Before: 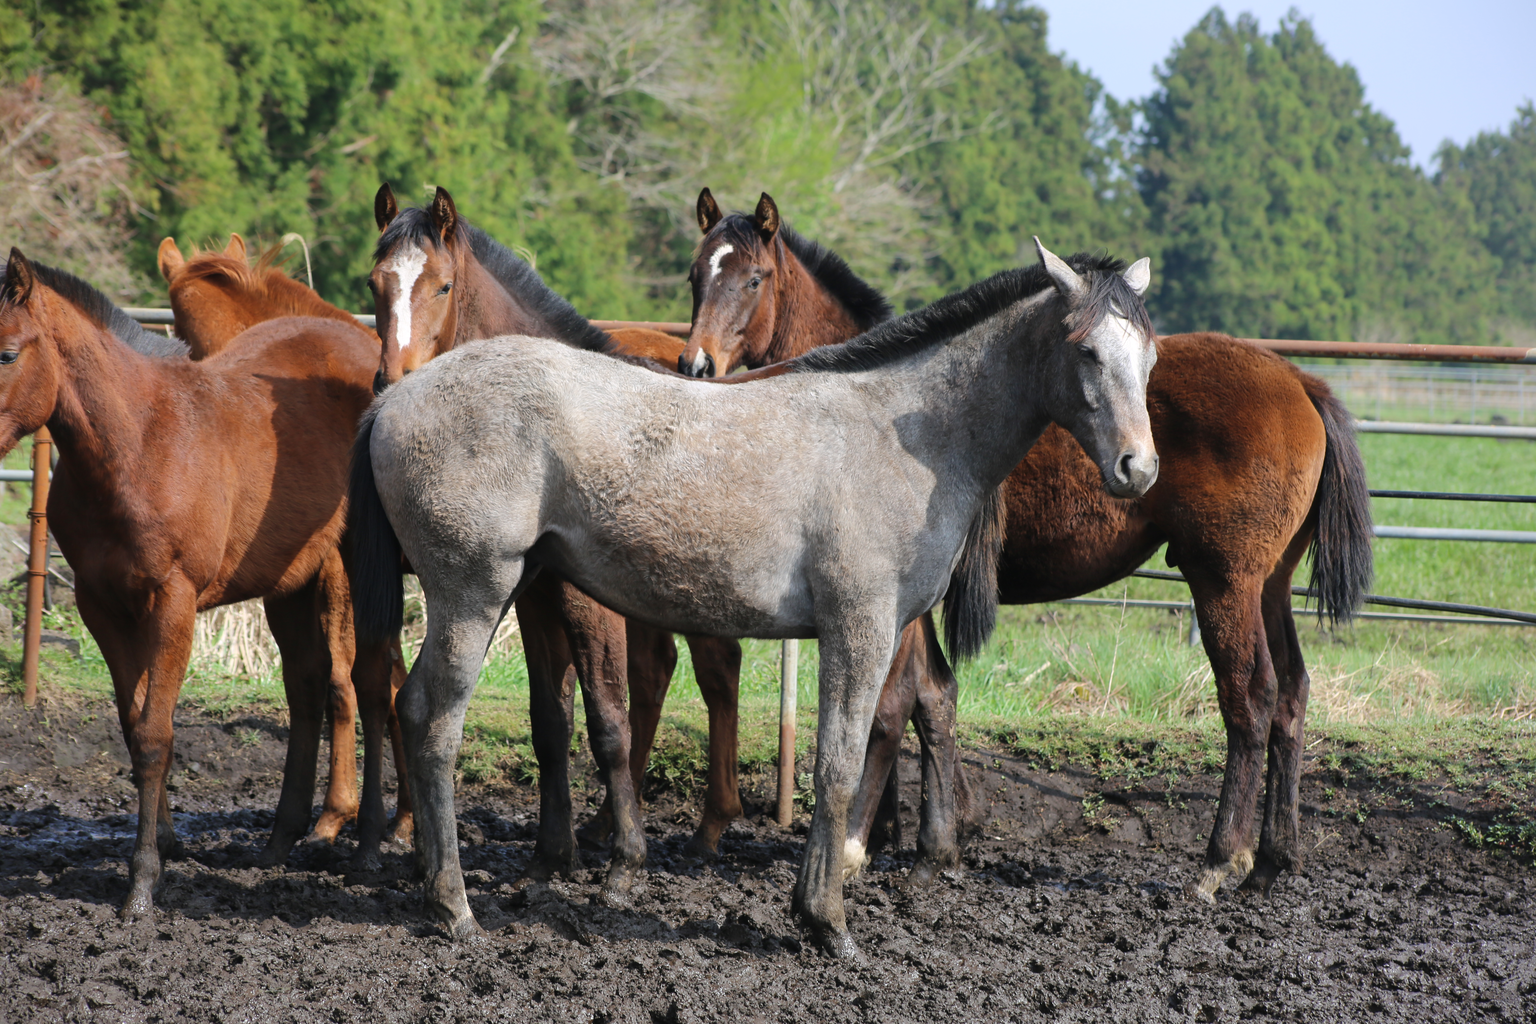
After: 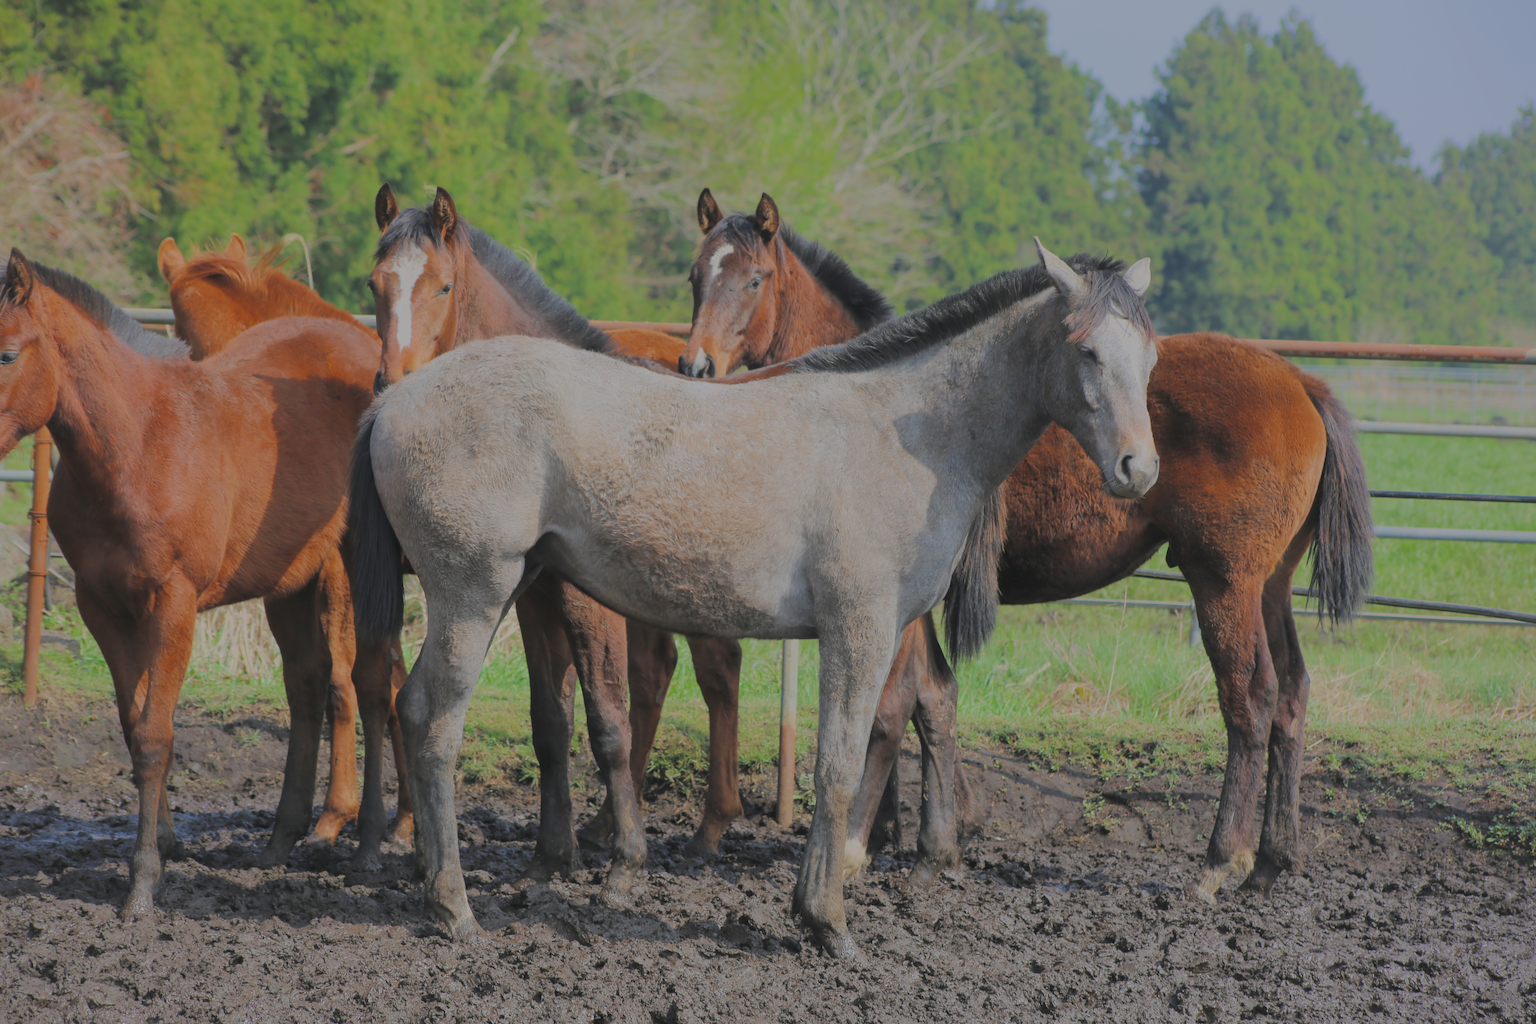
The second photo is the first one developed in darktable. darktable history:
filmic rgb: black relative exposure -13.85 EV, white relative exposure 7.95 EV, hardness 3.74, latitude 49.74%, contrast 0.502, color science v6 (2022)
